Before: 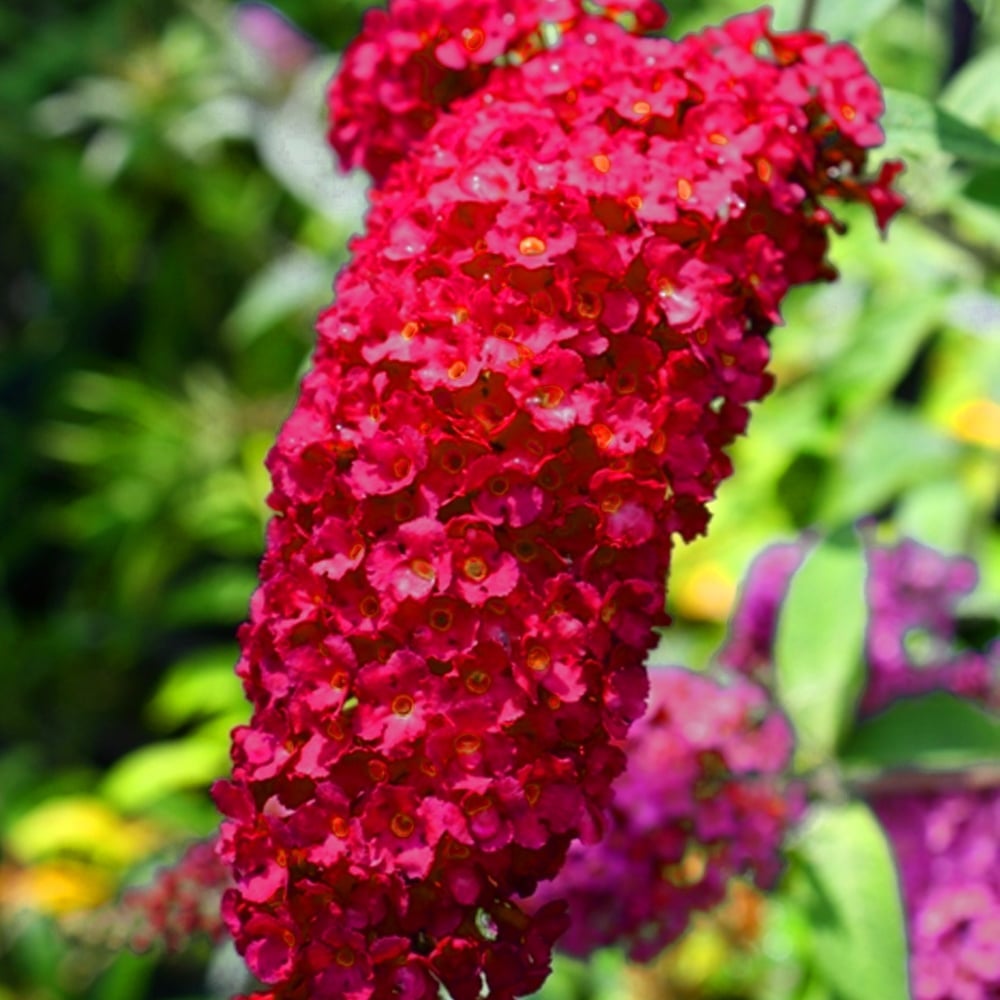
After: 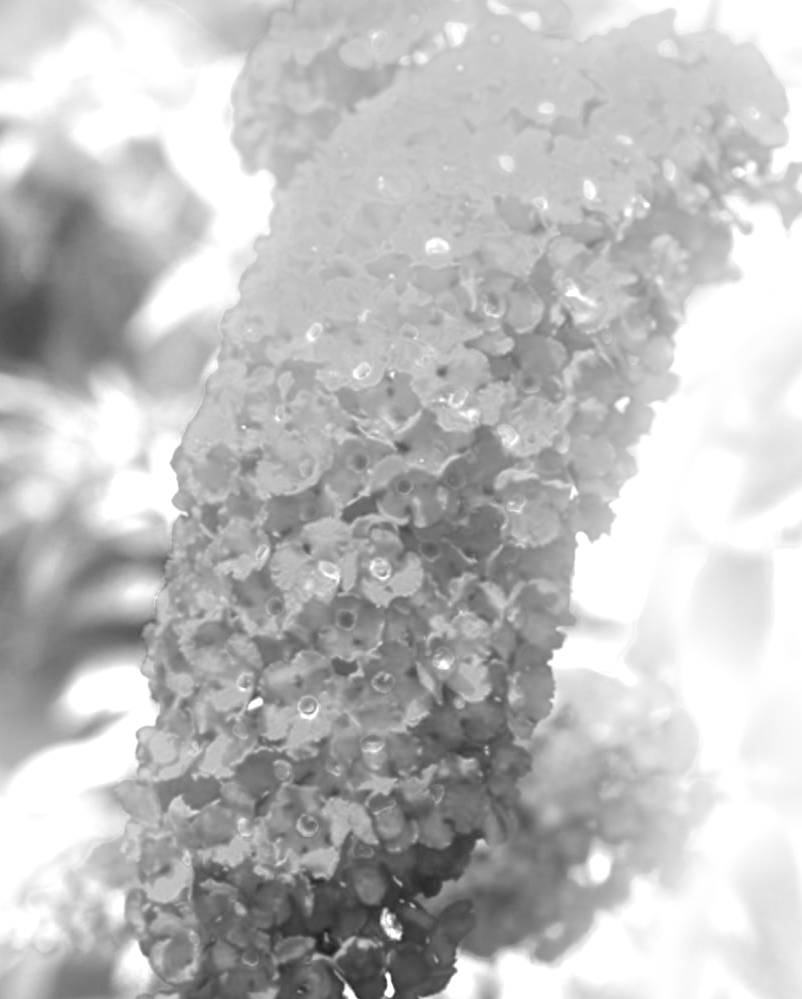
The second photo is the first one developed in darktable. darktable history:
exposure: black level correction 0, exposure 1.3 EV, compensate exposure bias true, compensate highlight preservation false
crop and rotate: left 9.597%, right 10.195%
color zones: curves: ch0 [(0, 0.447) (0.184, 0.543) (0.323, 0.476) (0.429, 0.445) (0.571, 0.443) (0.714, 0.451) (0.857, 0.452) (1, 0.447)]; ch1 [(0, 0.464) (0.176, 0.46) (0.287, 0.177) (0.429, 0.002) (0.571, 0) (0.714, 0) (0.857, 0) (1, 0.464)], mix 20%
color balance rgb: linear chroma grading › global chroma 42%, perceptual saturation grading › global saturation 42%, perceptual brilliance grading › global brilliance 25%, global vibrance 33%
bloom: threshold 82.5%, strength 16.25%
color balance: mode lift, gamma, gain (sRGB), lift [1, 0.99, 1.01, 0.992], gamma [1, 1.037, 0.974, 0.963]
monochrome: on, module defaults
